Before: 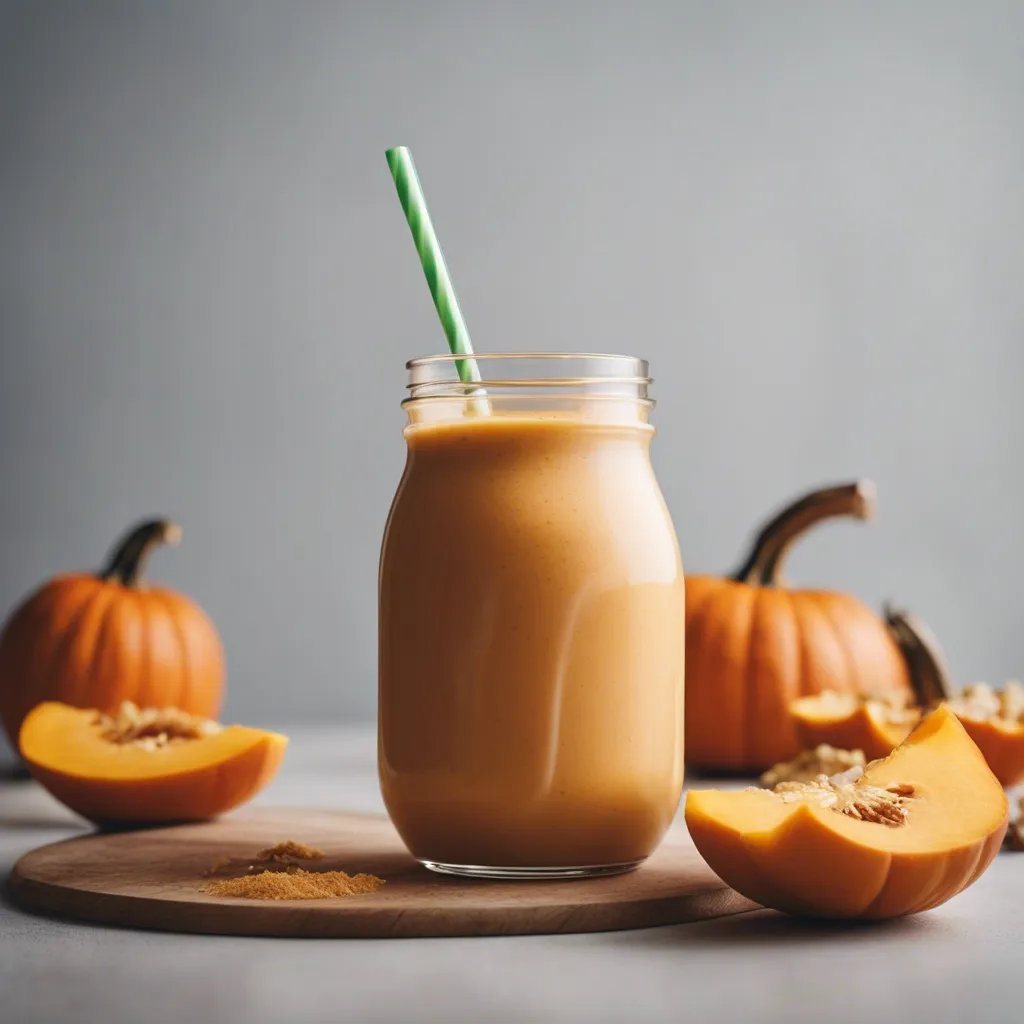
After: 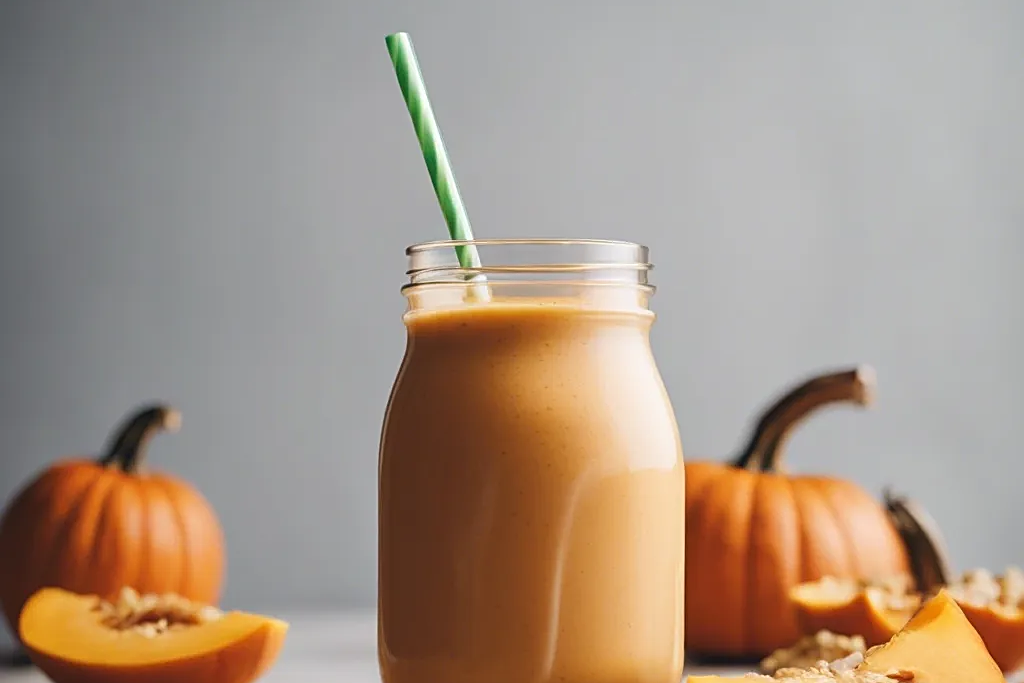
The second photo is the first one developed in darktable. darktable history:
crop: top 11.158%, bottom 22.102%
sharpen: on, module defaults
